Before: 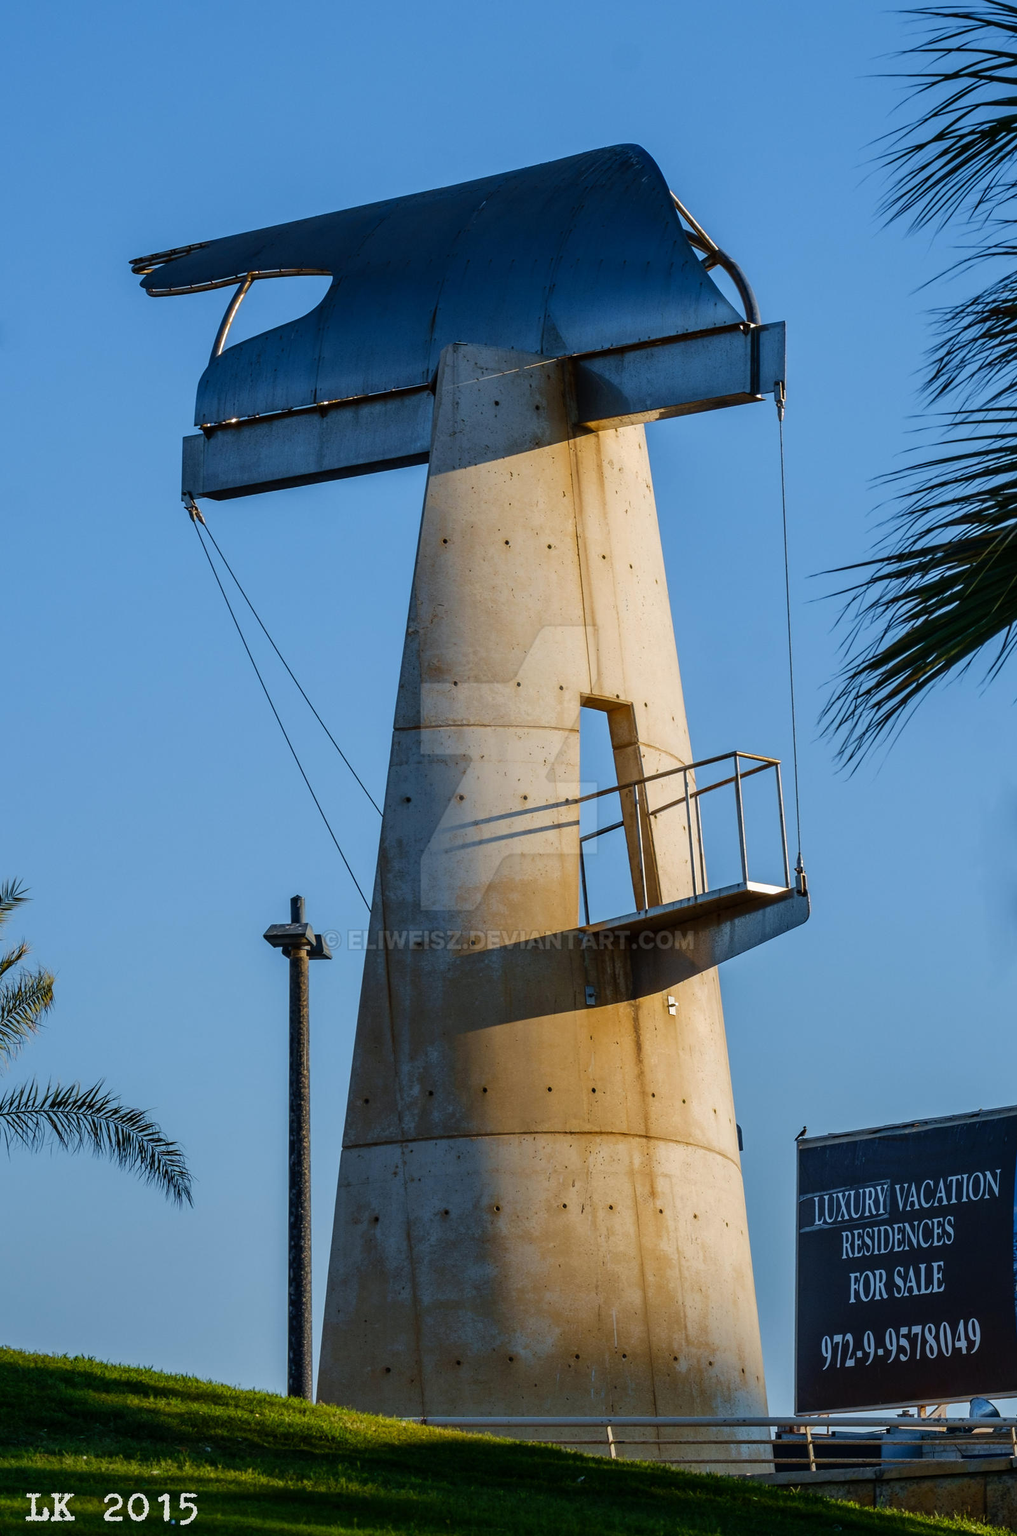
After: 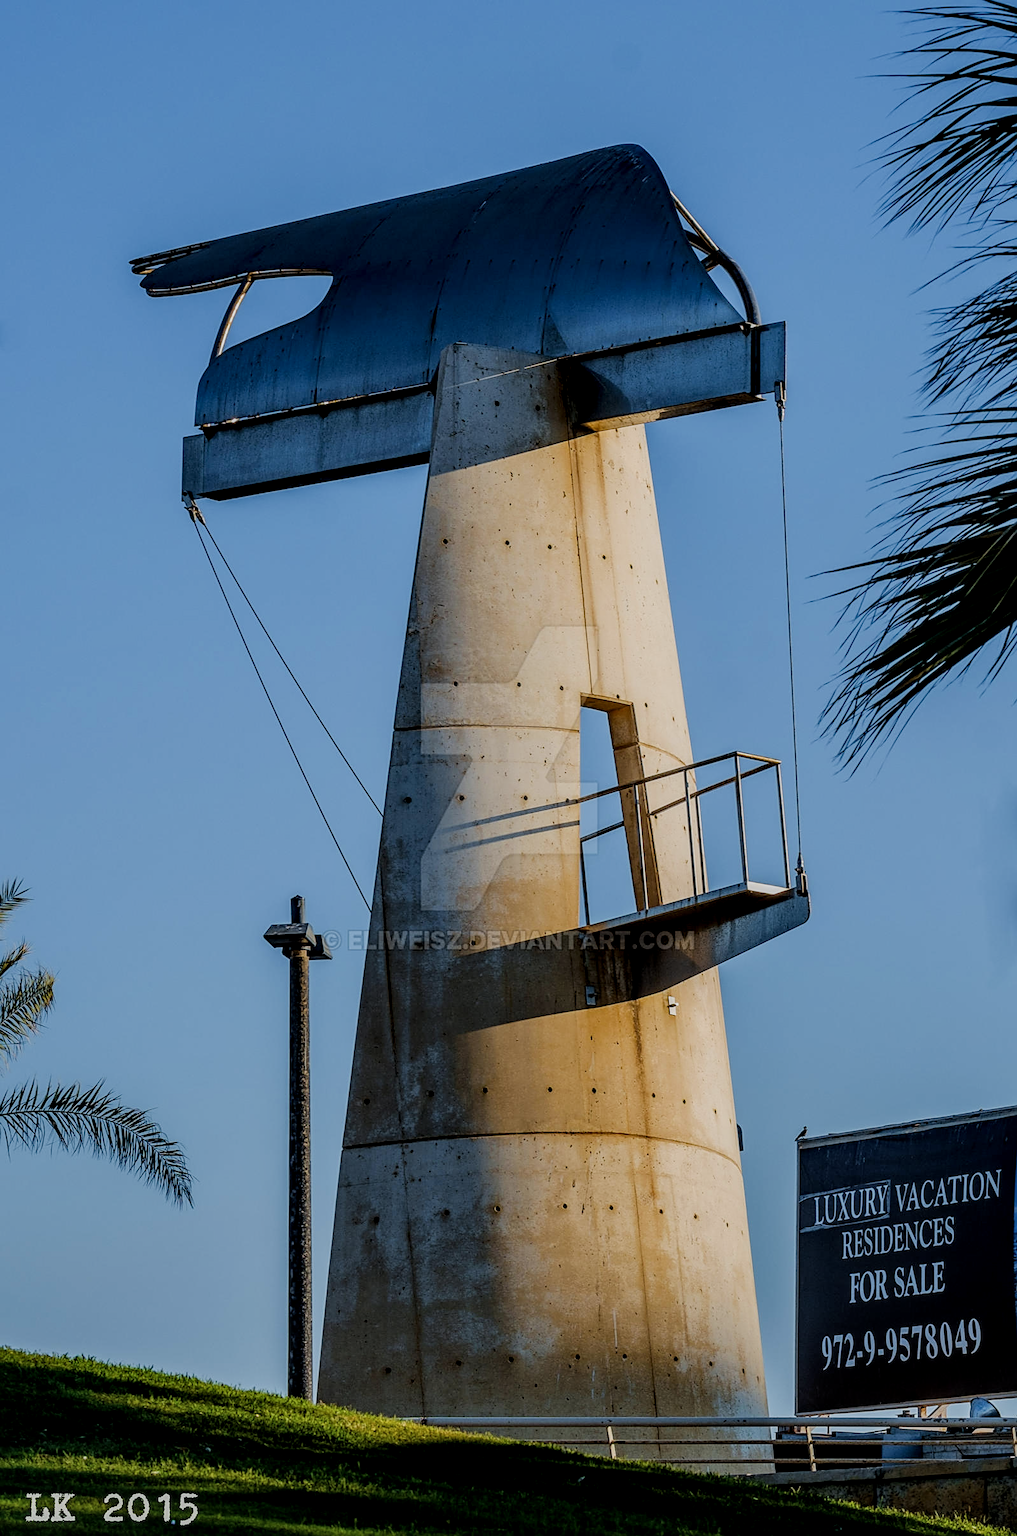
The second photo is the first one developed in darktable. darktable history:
local contrast: detail 130%
filmic rgb: black relative exposure -7.65 EV, white relative exposure 4.56 EV, threshold 3 EV, hardness 3.61, enable highlight reconstruction true
sharpen: on, module defaults
